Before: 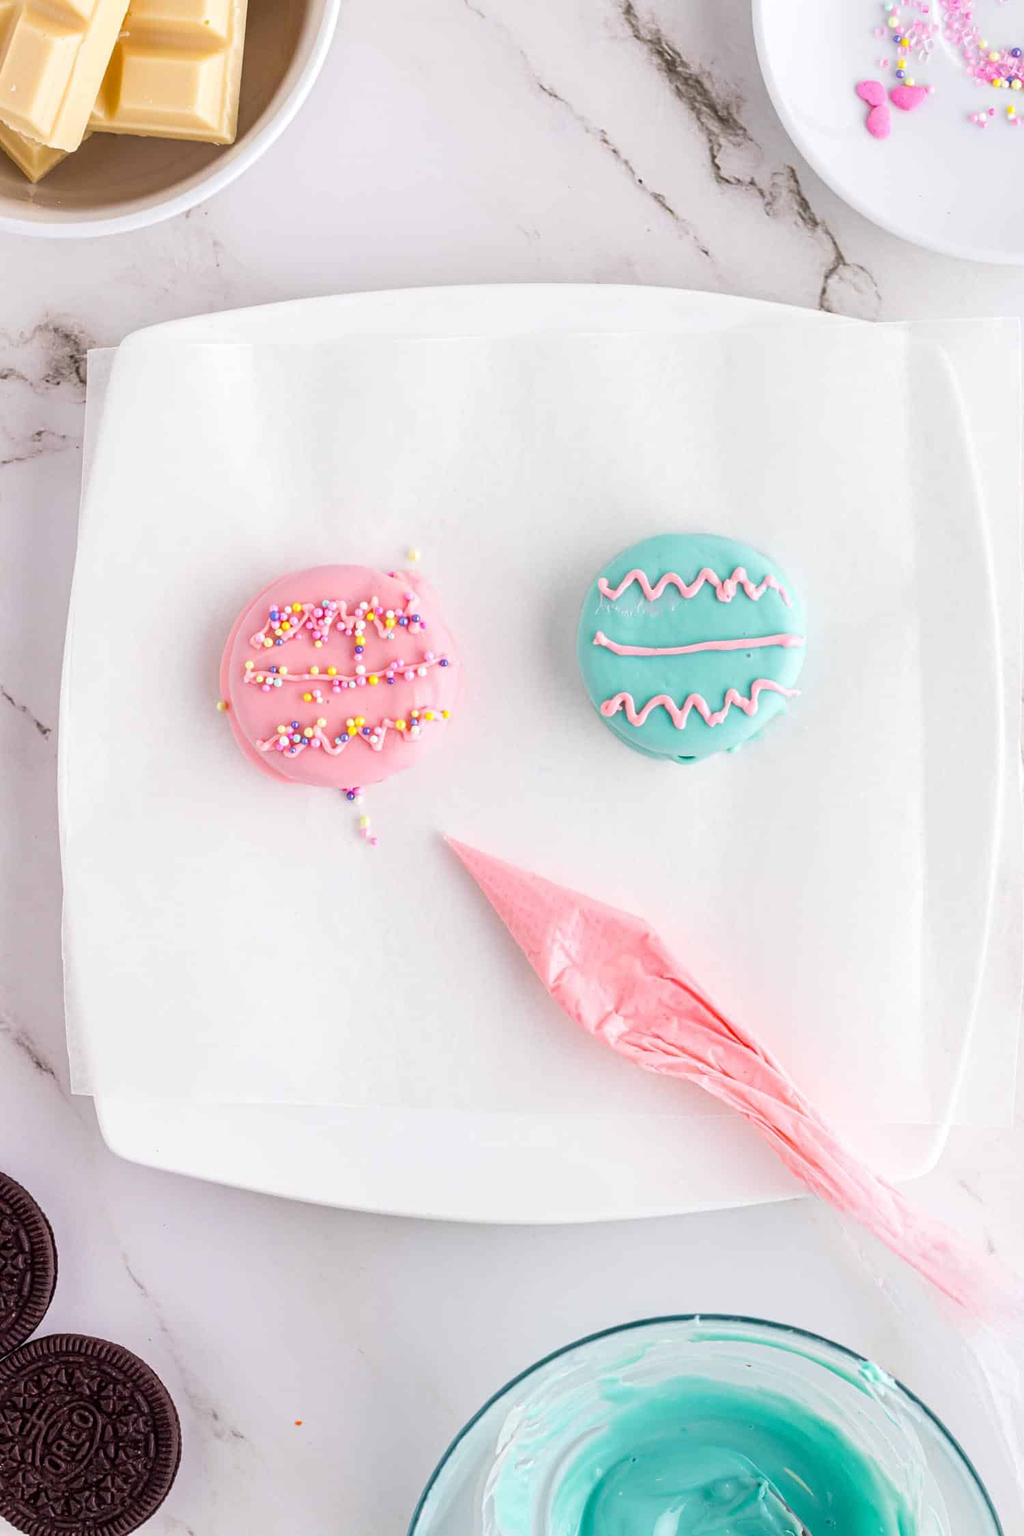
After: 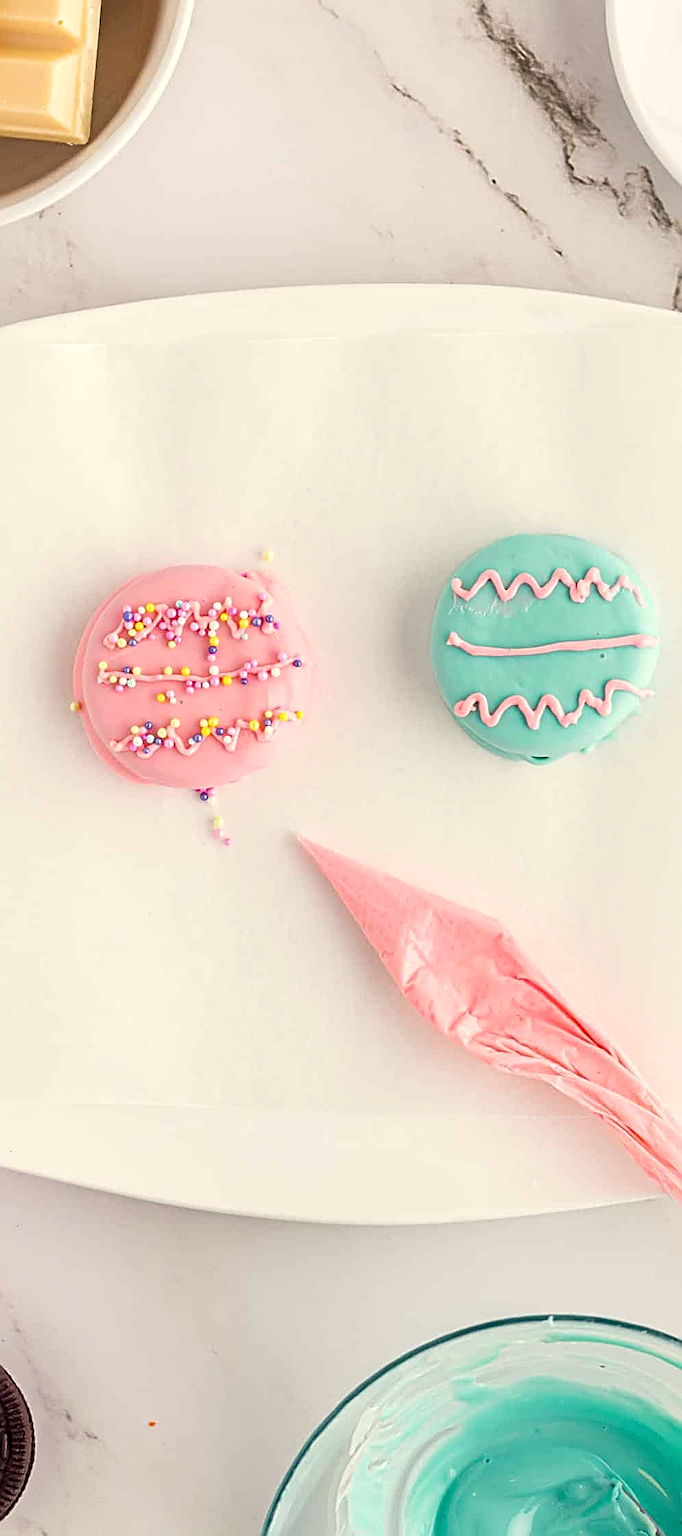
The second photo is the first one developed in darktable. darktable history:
crop and rotate: left 14.385%, right 18.948%
exposure: compensate highlight preservation false
sharpen: radius 2.676, amount 0.669
white balance: red 1.029, blue 0.92
